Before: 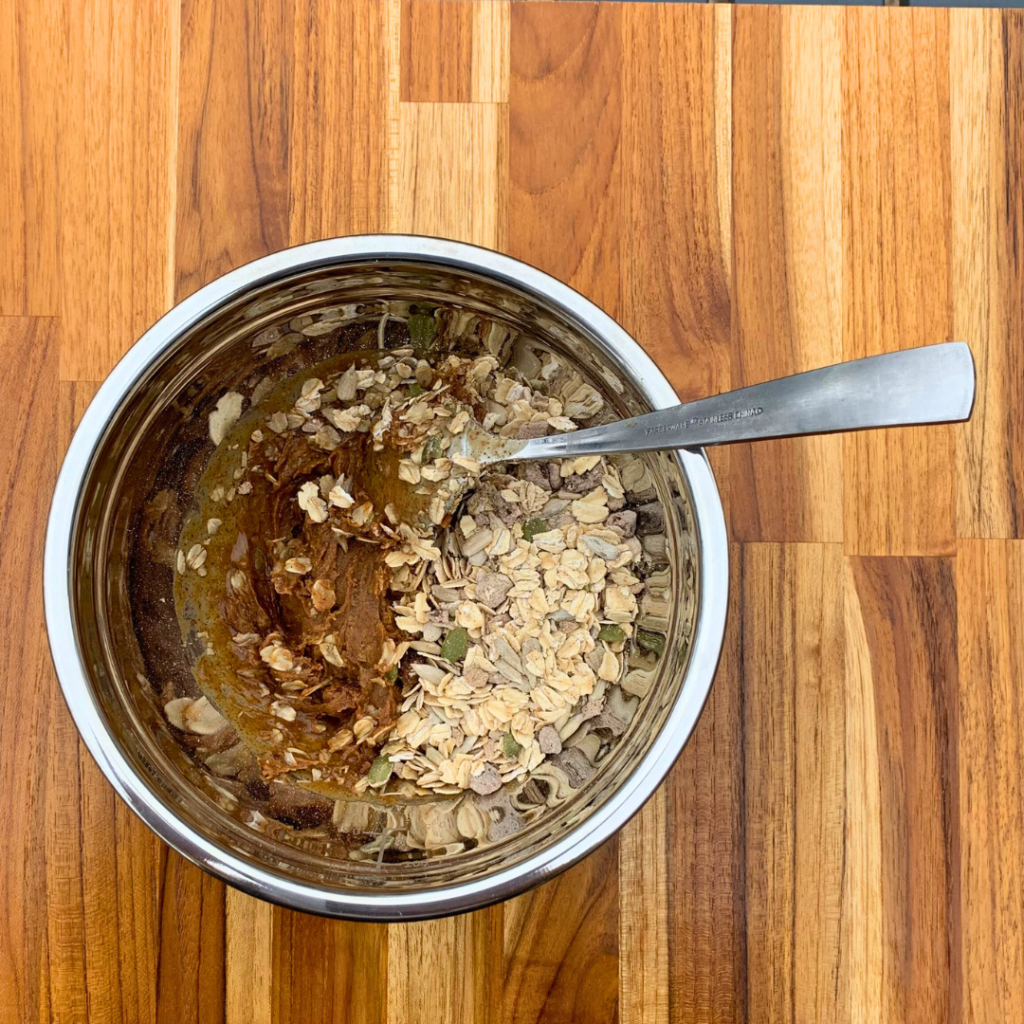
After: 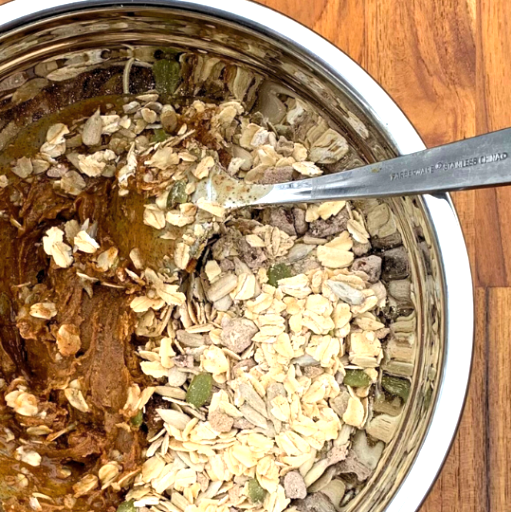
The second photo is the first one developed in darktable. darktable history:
levels: levels [0.026, 0.507, 0.987]
crop: left 25%, top 25%, right 25%, bottom 25%
exposure: exposure 0.6 EV, compensate highlight preservation false
